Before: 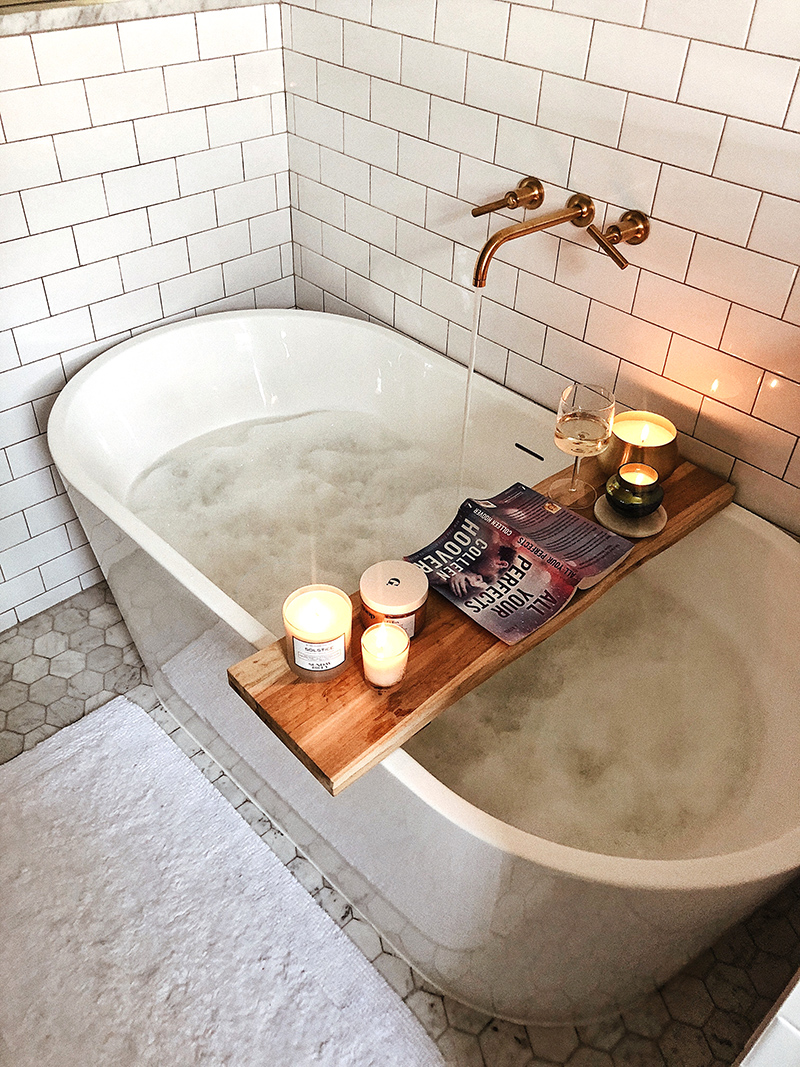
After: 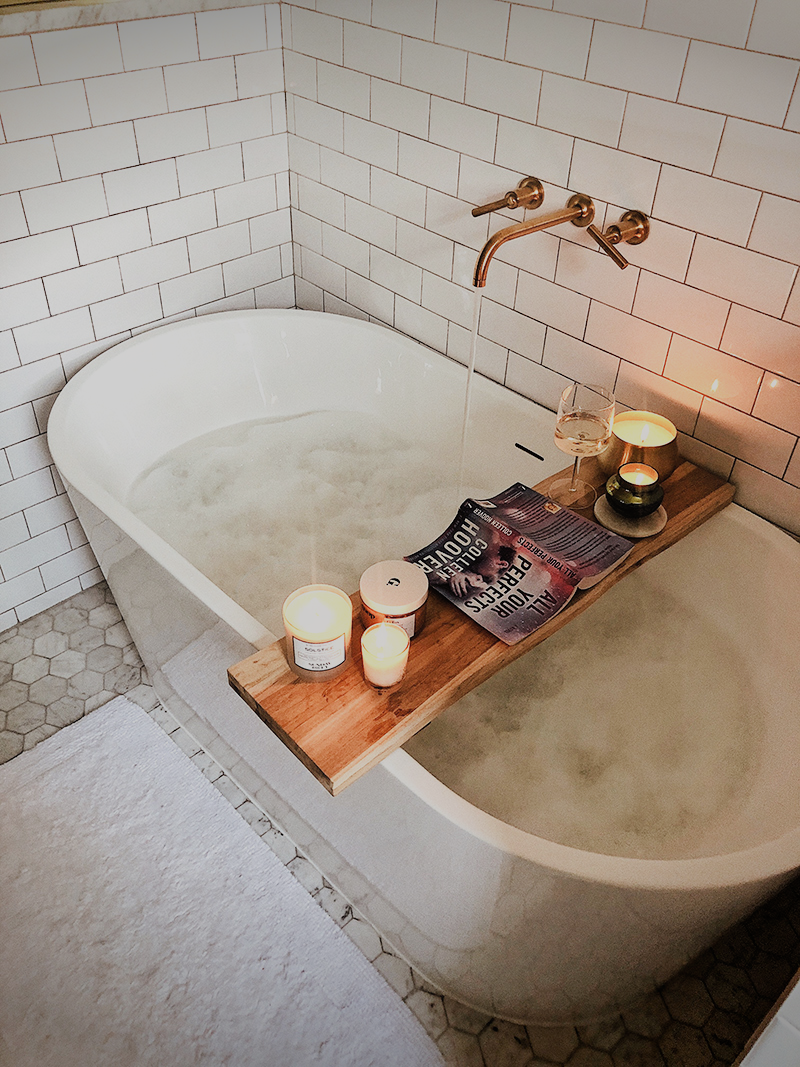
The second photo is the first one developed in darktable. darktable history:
filmic rgb: black relative exposure -7.29 EV, white relative exposure 5.05 EV, hardness 3.2
vignetting: fall-off start 99.17%, saturation 0.382, center (-0.014, 0), width/height ratio 1.322
contrast equalizer: octaves 7, y [[0.6 ×6], [0.55 ×6], [0 ×6], [0 ×6], [0 ×6]], mix -0.365
